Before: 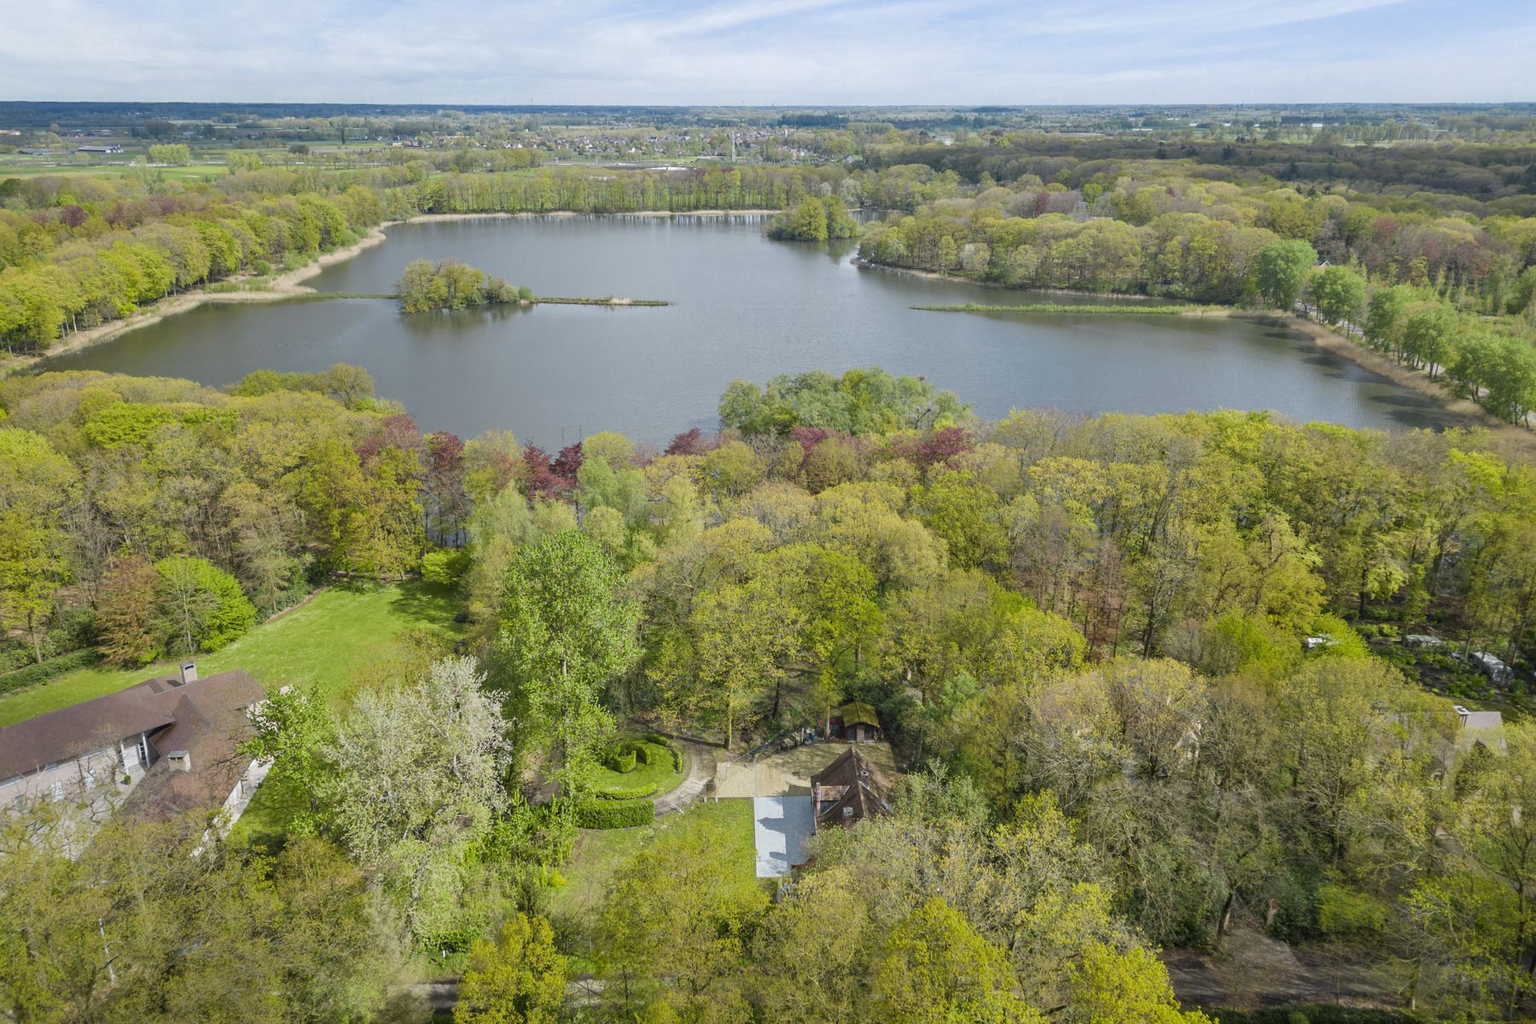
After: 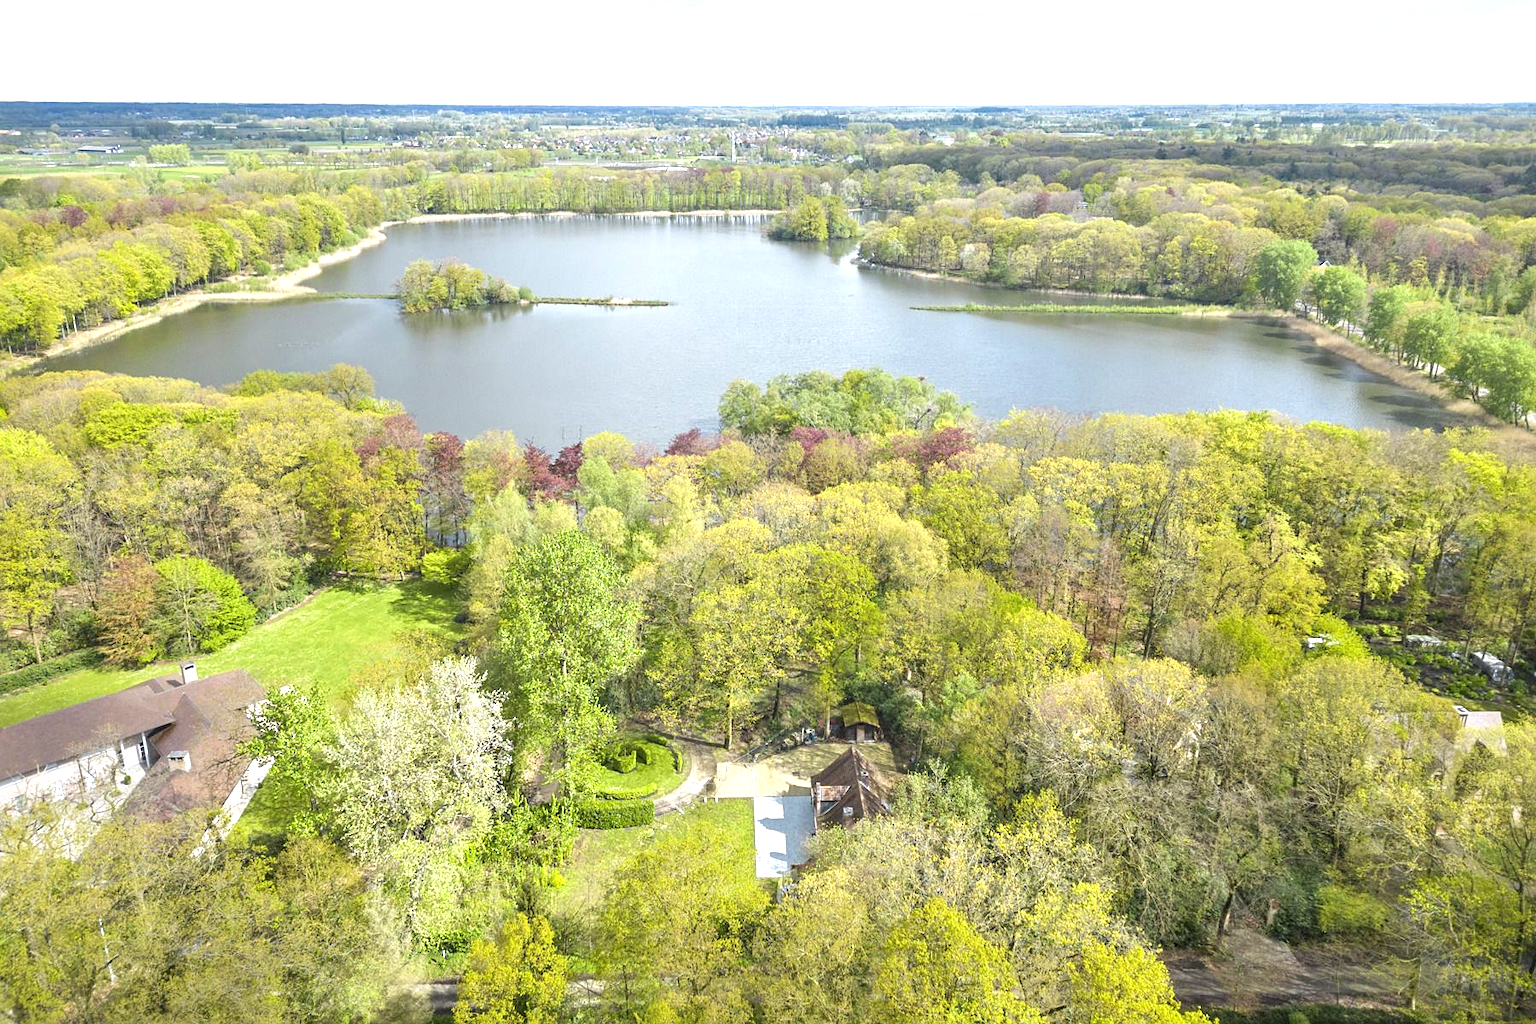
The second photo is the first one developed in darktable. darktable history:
exposure: black level correction 0, exposure 1.099 EV, compensate highlight preservation false
sharpen: amount 0.214
tone equalizer: edges refinement/feathering 500, mask exposure compensation -1.57 EV, preserve details no
